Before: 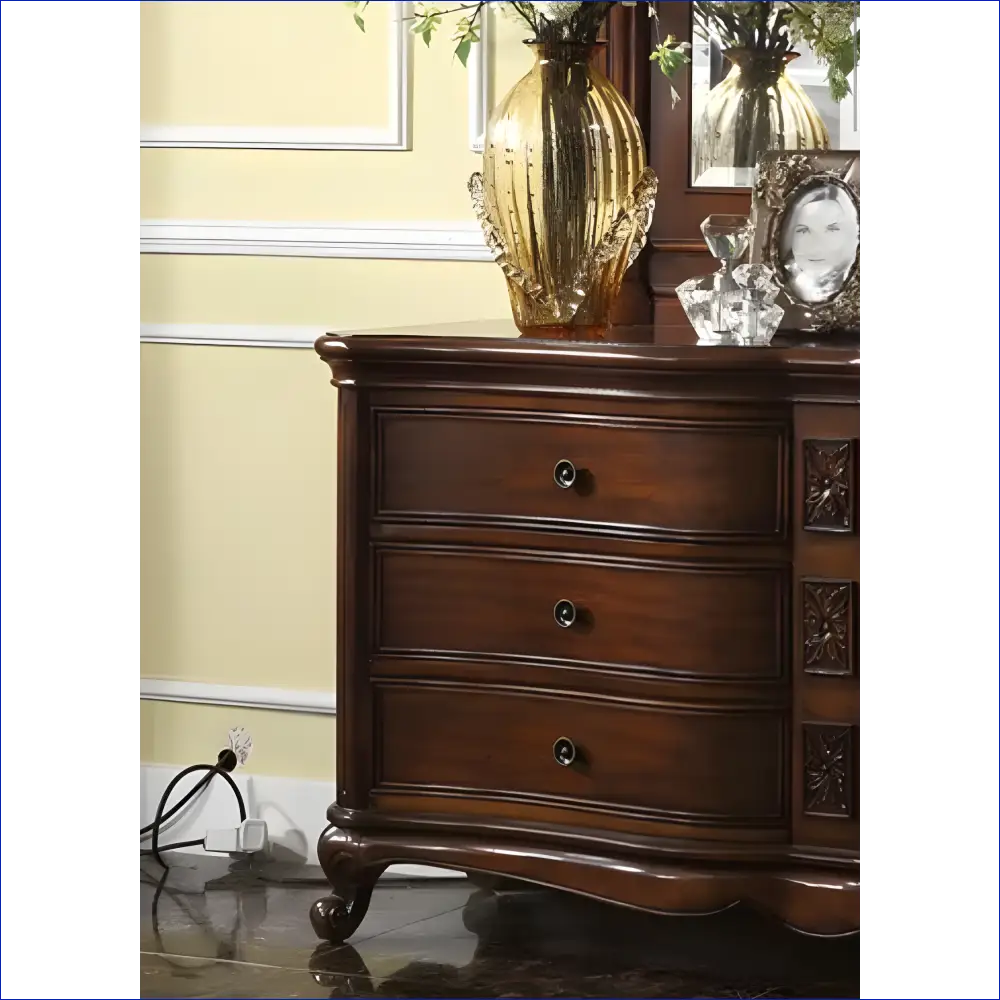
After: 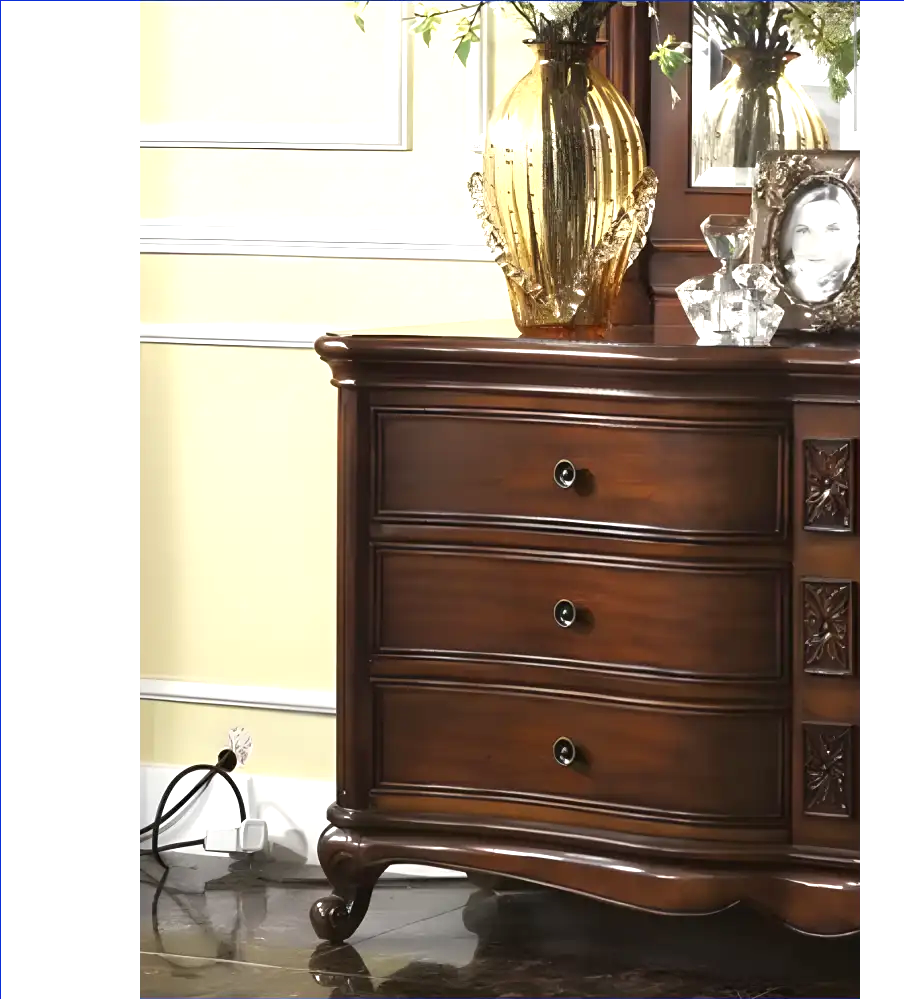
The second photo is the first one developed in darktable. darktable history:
exposure: black level correction 0, exposure 0.702 EV, compensate highlight preservation false
crop: right 9.503%, bottom 0.046%
